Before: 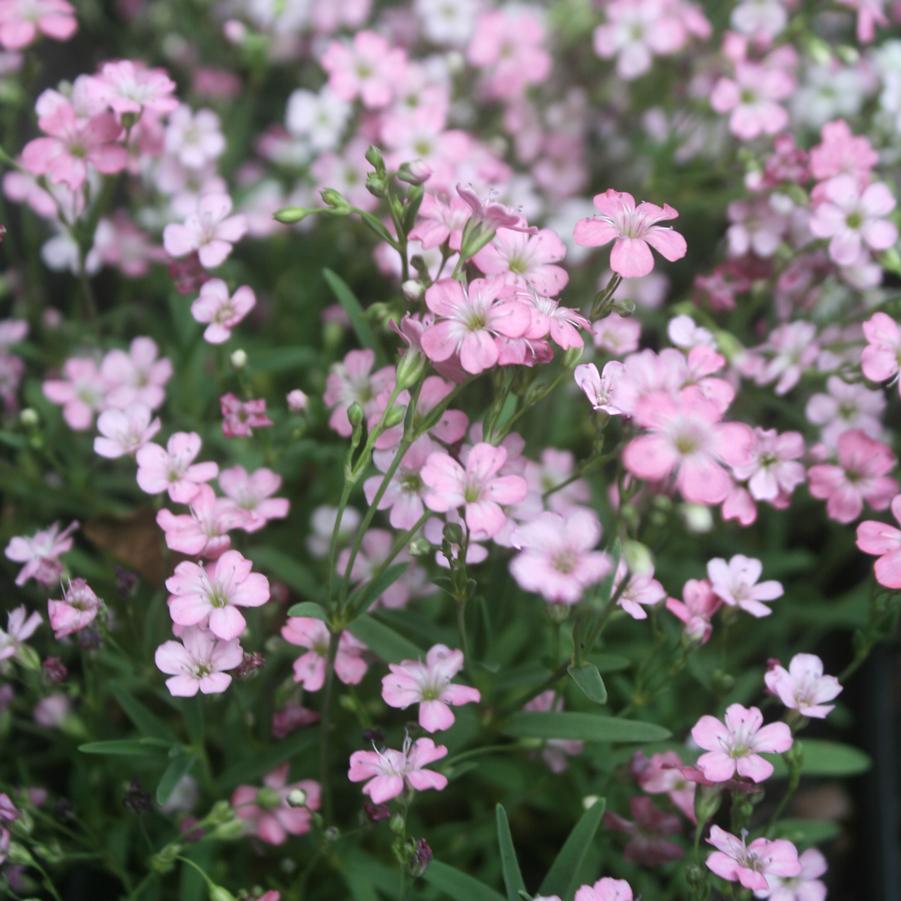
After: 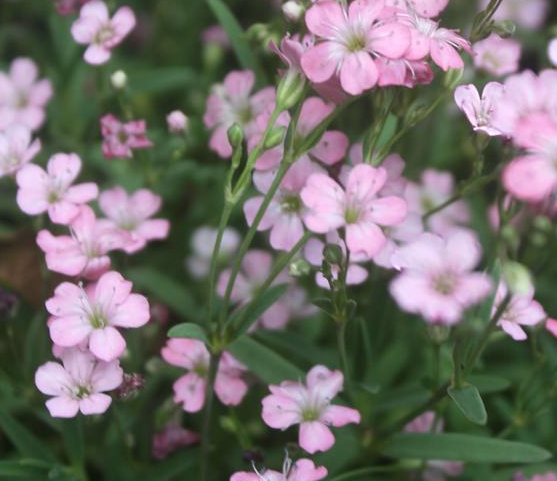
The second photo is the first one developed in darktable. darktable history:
crop: left 13.325%, top 31.029%, right 24.762%, bottom 15.521%
